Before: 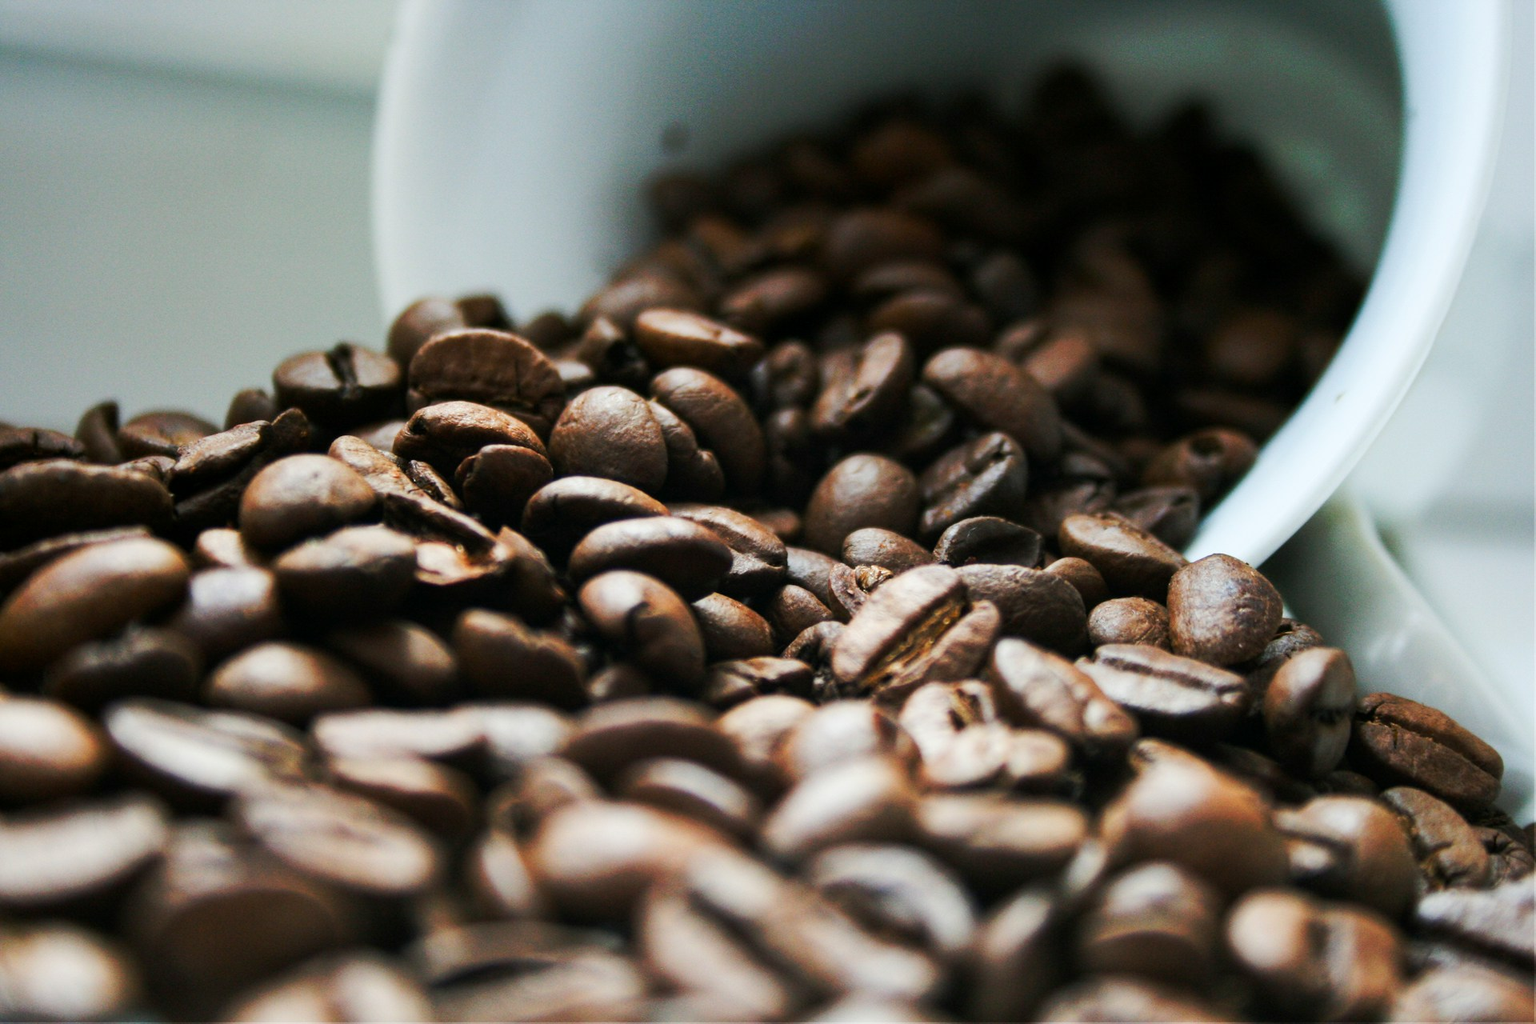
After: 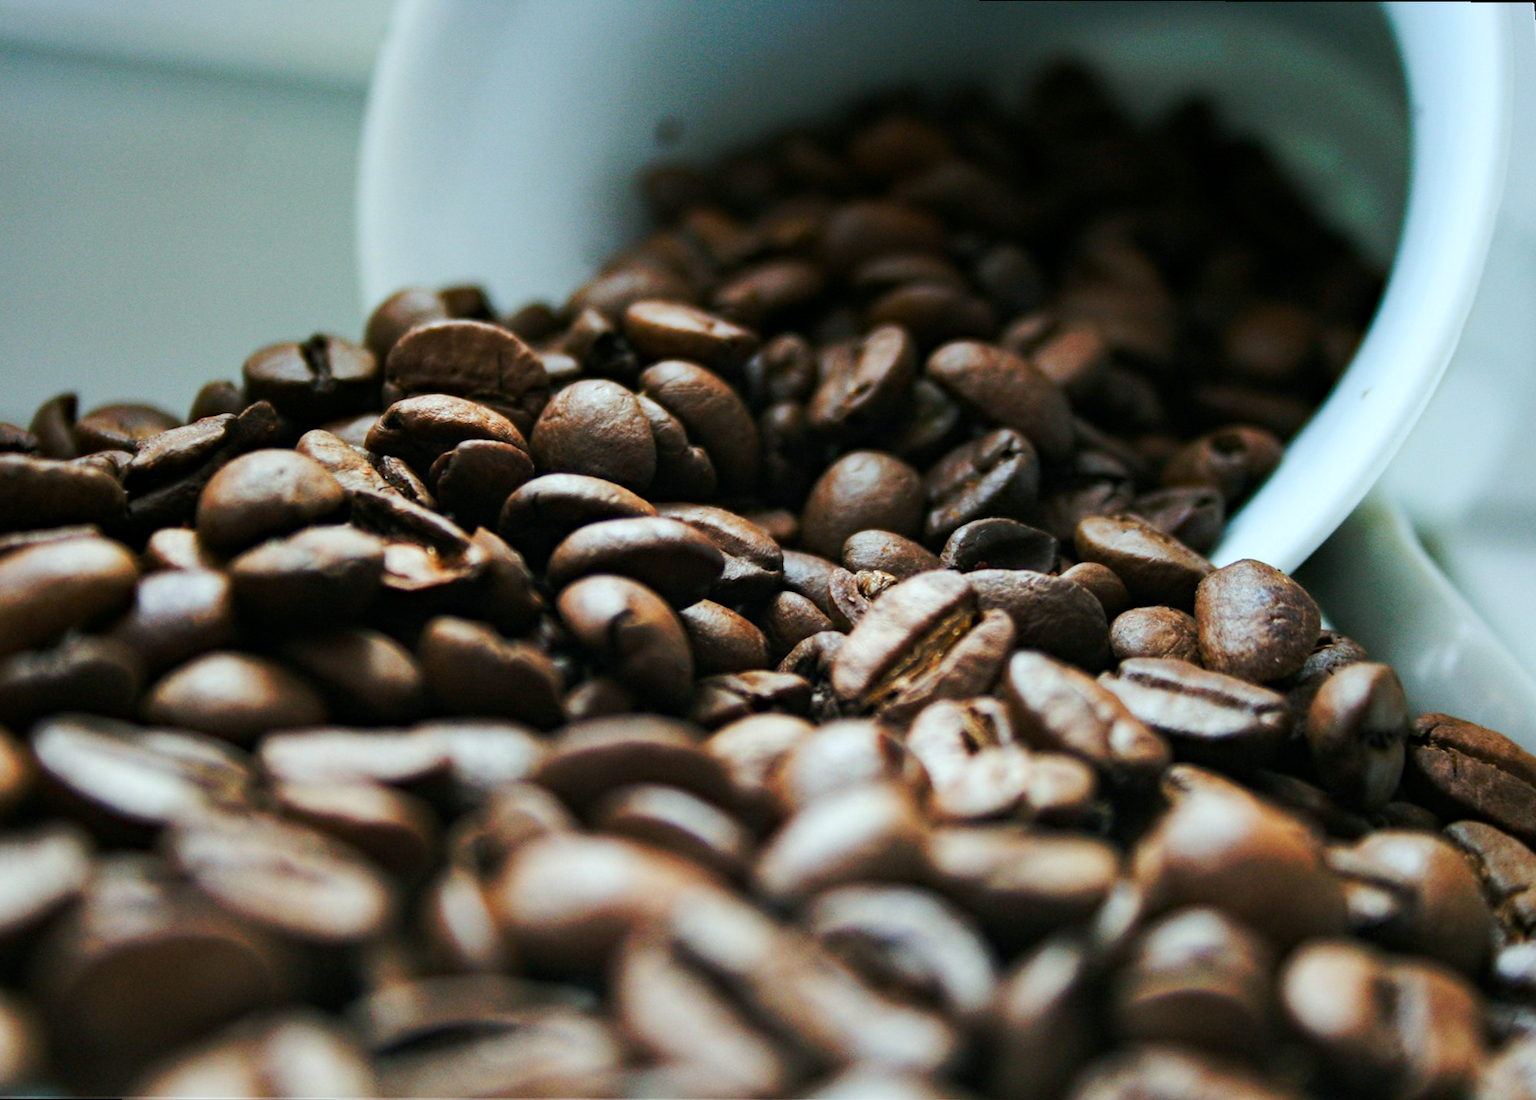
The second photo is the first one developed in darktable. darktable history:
haze removal: compatibility mode true, adaptive false
rotate and perspective: rotation 0.215°, lens shift (vertical) -0.139, crop left 0.069, crop right 0.939, crop top 0.002, crop bottom 0.996
color calibration: illuminant Planckian (black body), adaptation linear Bradford (ICC v4), x 0.361, y 0.366, temperature 4511.61 K, saturation algorithm version 1 (2020)
